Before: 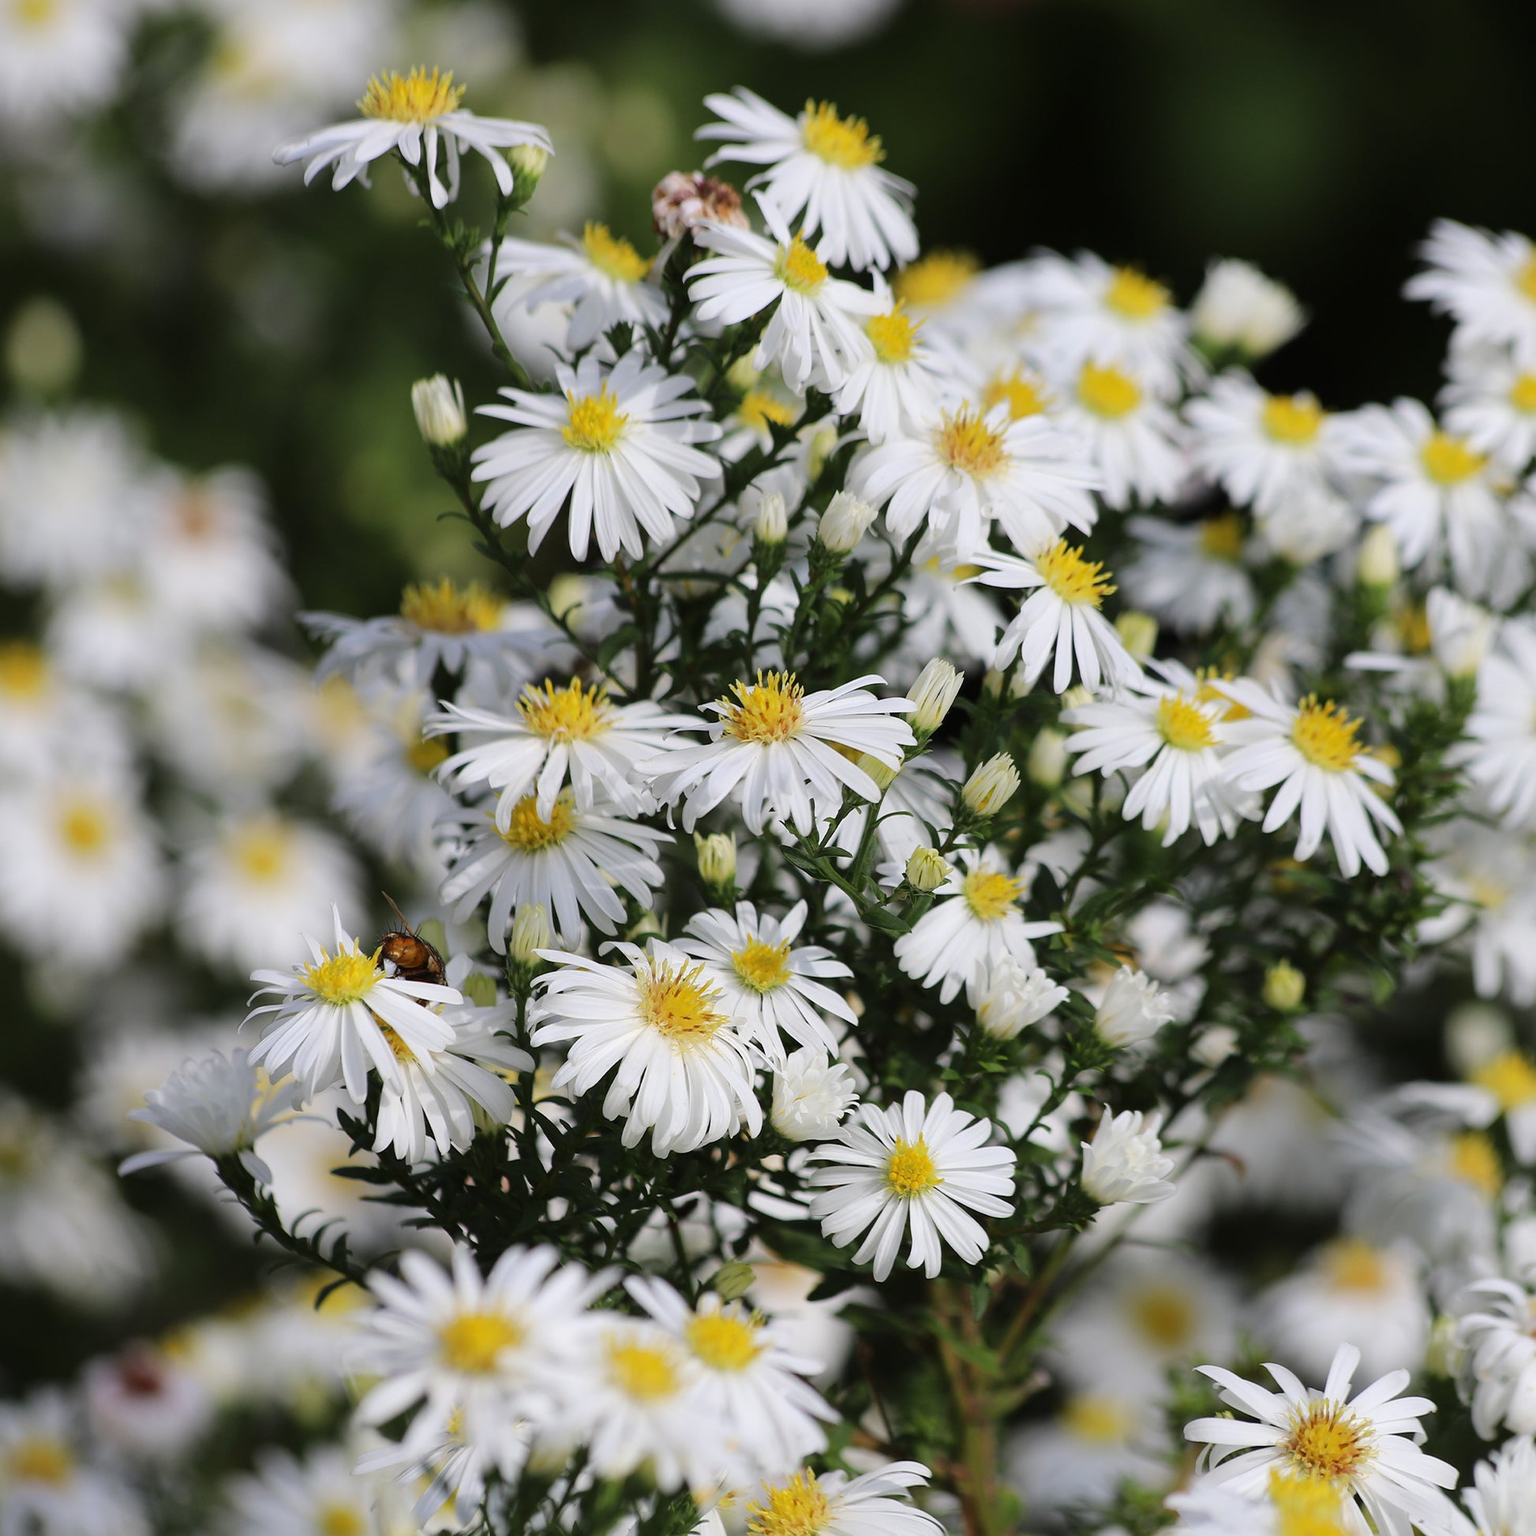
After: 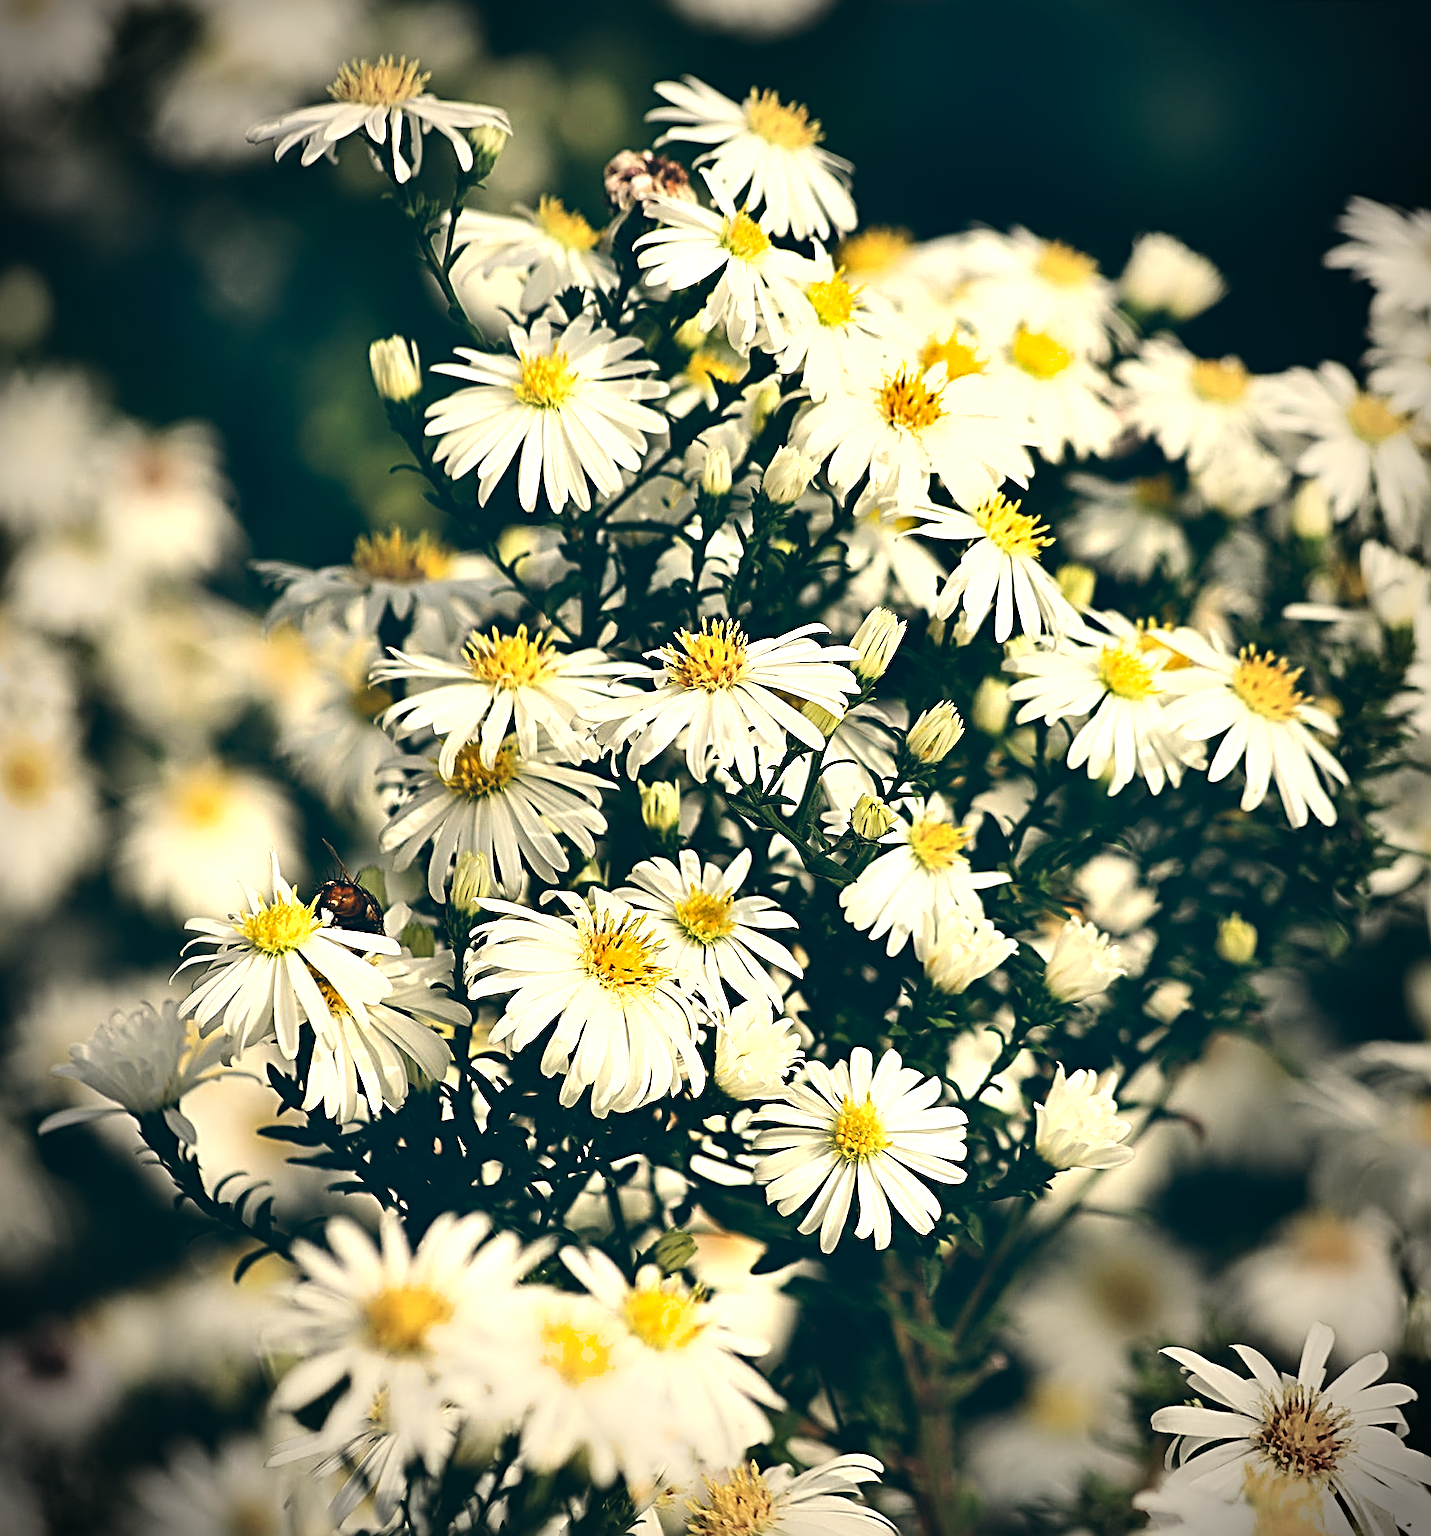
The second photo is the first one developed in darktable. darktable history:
rotate and perspective: rotation 0.215°, lens shift (vertical) -0.139, crop left 0.069, crop right 0.939, crop top 0.002, crop bottom 0.996
color balance: lift [1.016, 0.983, 1, 1.017], gamma [0.958, 1, 1, 1], gain [0.981, 1.007, 0.993, 1.002], input saturation 118.26%, contrast 13.43%, contrast fulcrum 21.62%, output saturation 82.76%
shadows and highlights: shadows 60, soften with gaussian
vignetting: fall-off start 67.5%, fall-off radius 67.23%, brightness -0.813, automatic ratio true
tone equalizer: -8 EV -0.75 EV, -7 EV -0.7 EV, -6 EV -0.6 EV, -5 EV -0.4 EV, -3 EV 0.4 EV, -2 EV 0.6 EV, -1 EV 0.7 EV, +0 EV 0.75 EV, edges refinement/feathering 500, mask exposure compensation -1.57 EV, preserve details no
white balance: red 1.08, blue 0.791
sharpen: radius 3.69, amount 0.928
